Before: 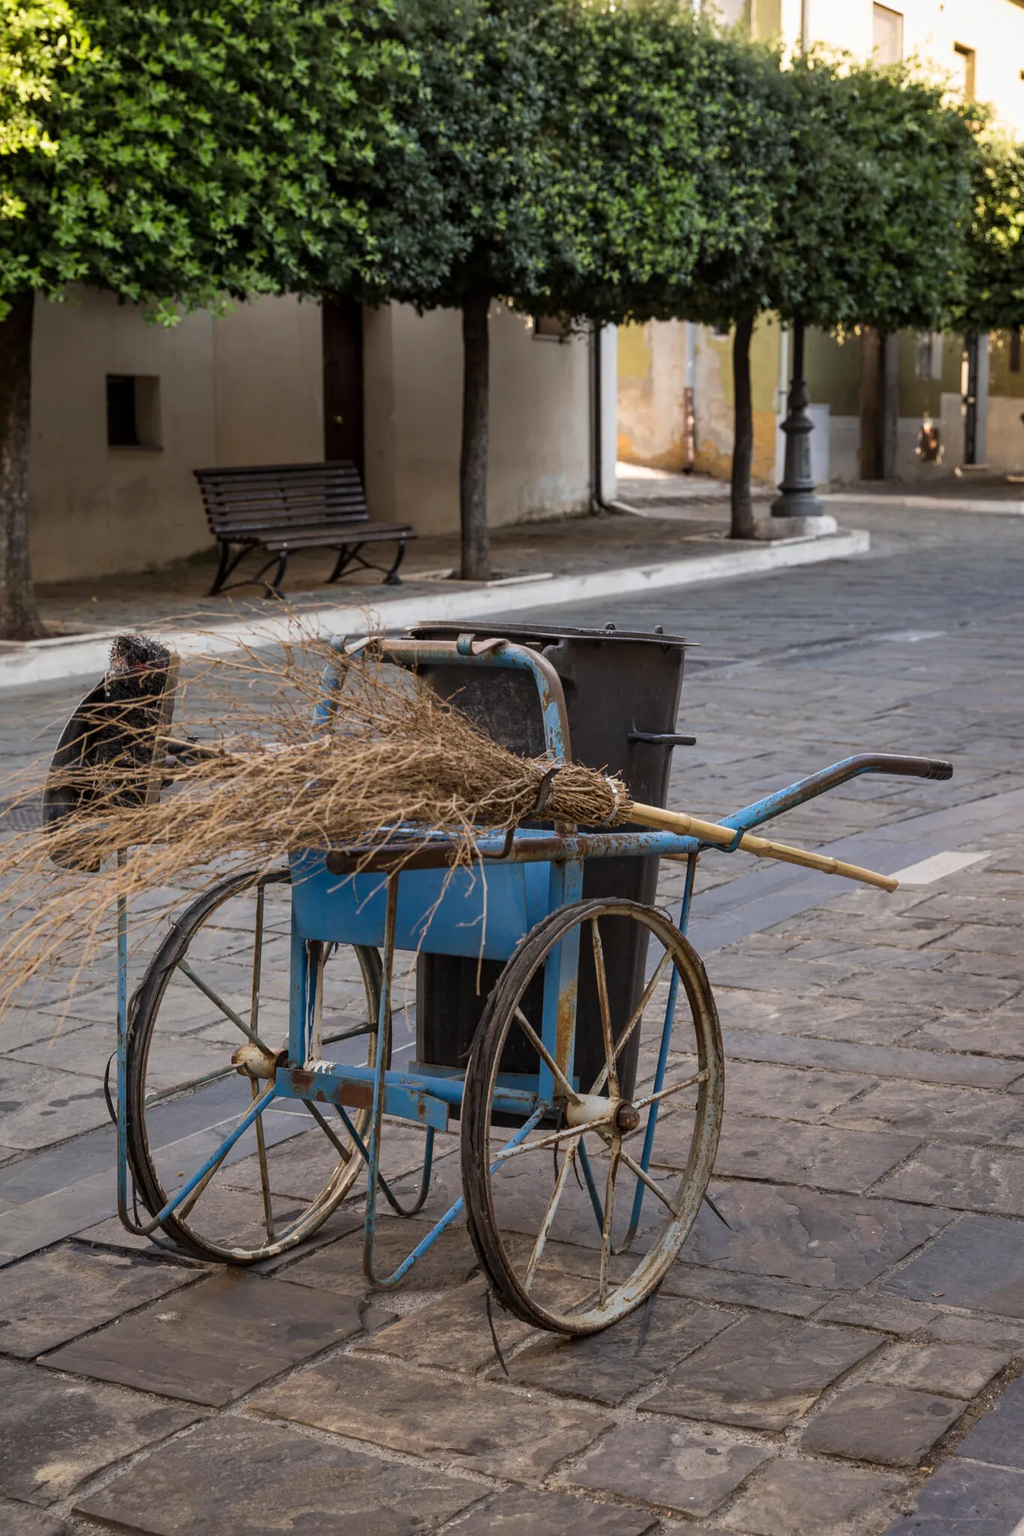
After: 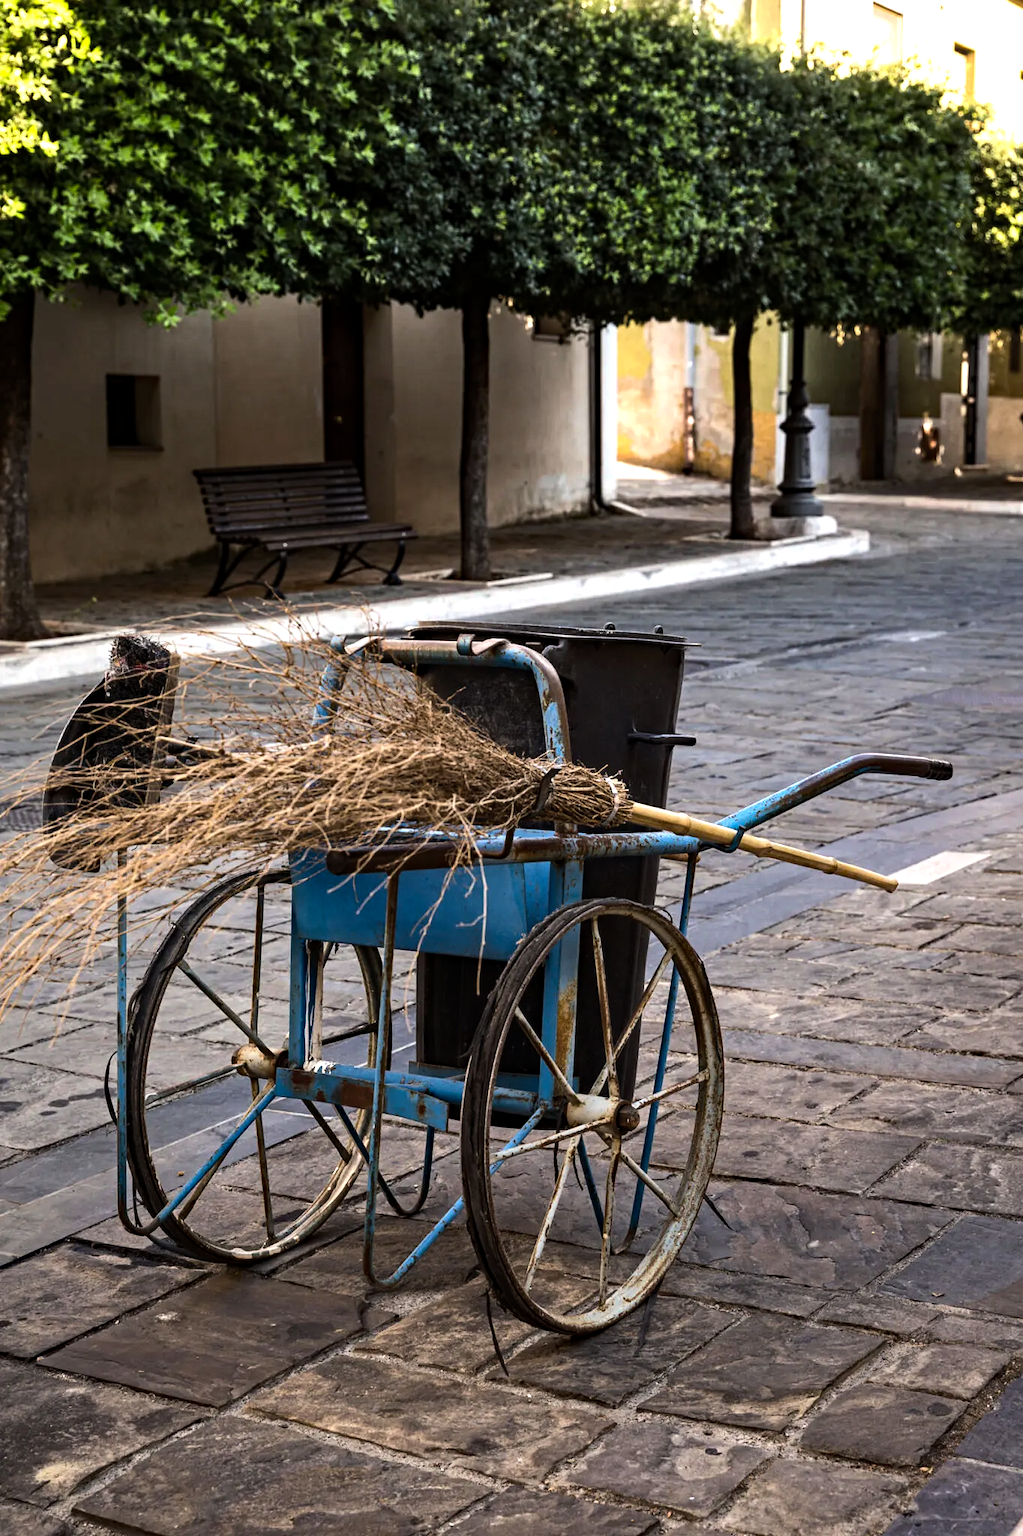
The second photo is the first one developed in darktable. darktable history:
haze removal: strength 0.29, distance 0.25, compatibility mode true, adaptive false
tone equalizer: -8 EV -1.08 EV, -7 EV -1.01 EV, -6 EV -0.867 EV, -5 EV -0.578 EV, -3 EV 0.578 EV, -2 EV 0.867 EV, -1 EV 1.01 EV, +0 EV 1.08 EV, edges refinement/feathering 500, mask exposure compensation -1.57 EV, preserve details no
